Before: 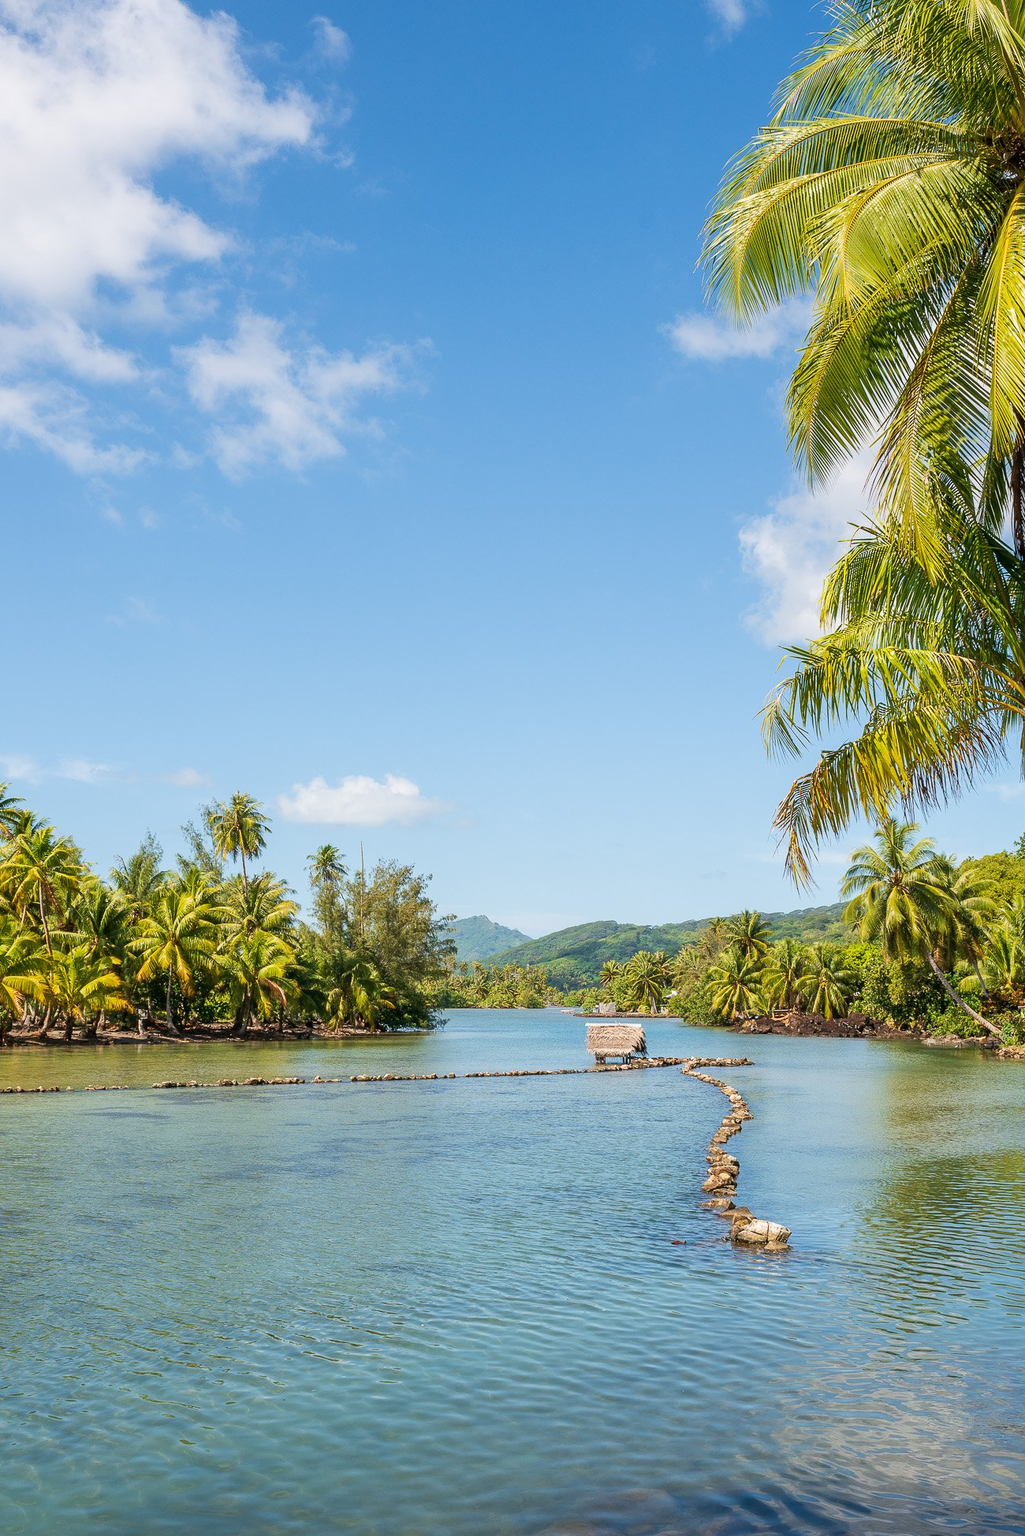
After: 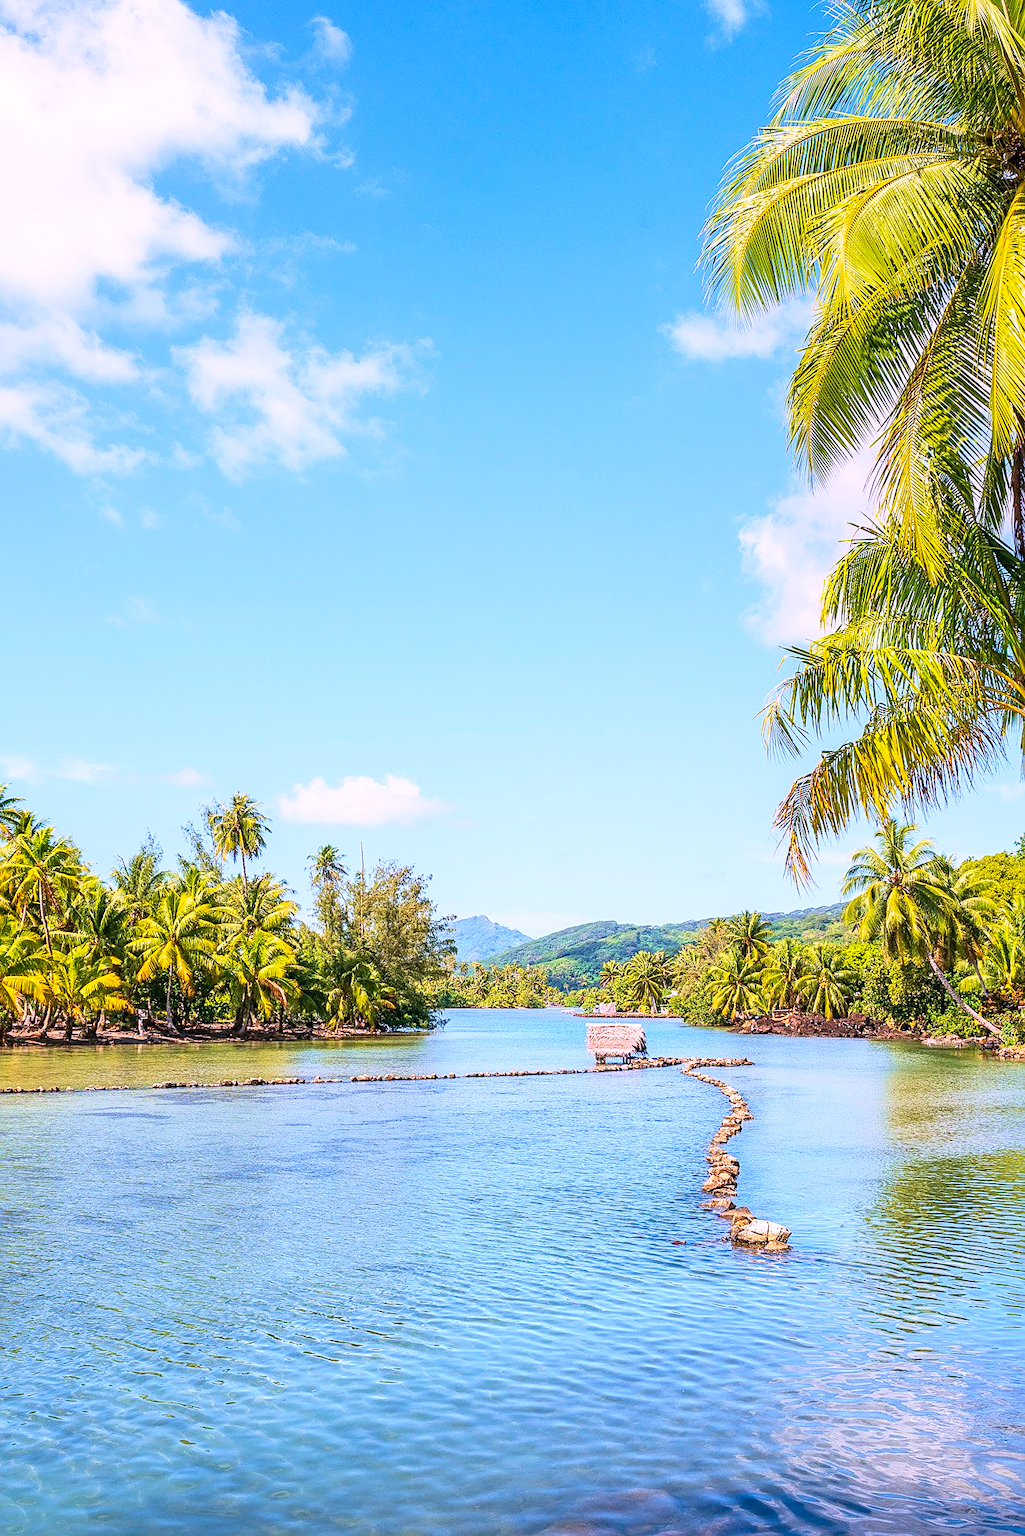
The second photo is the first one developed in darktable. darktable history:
white balance: red 1.042, blue 1.17
contrast brightness saturation: contrast 0.24, brightness 0.26, saturation 0.39
local contrast: on, module defaults
velvia: on, module defaults
sharpen: on, module defaults
